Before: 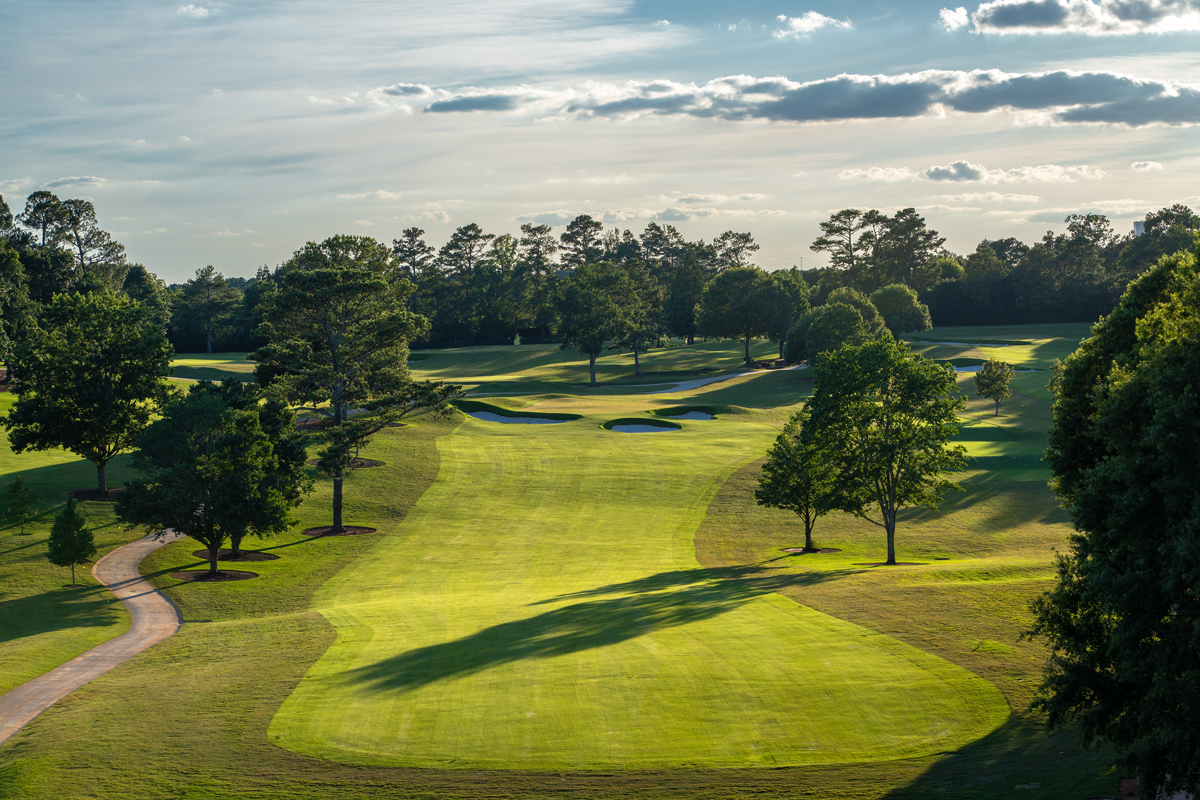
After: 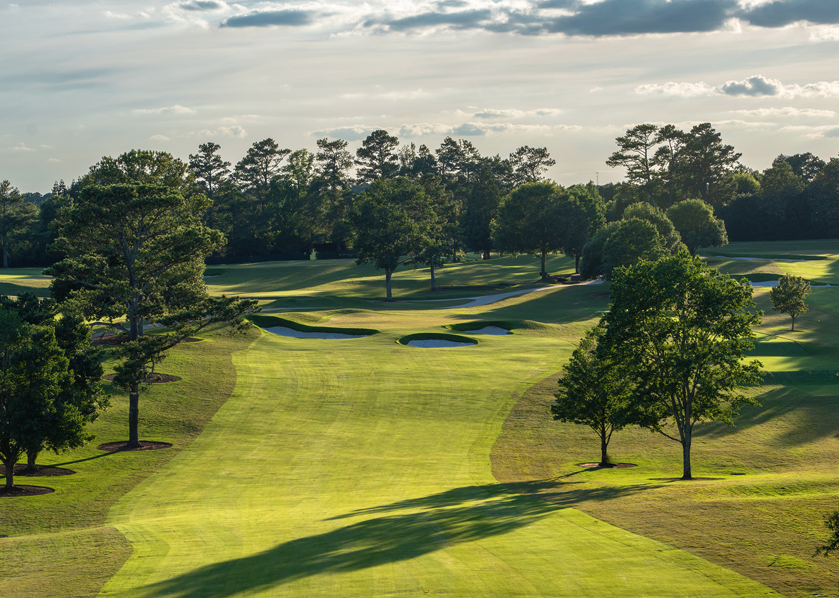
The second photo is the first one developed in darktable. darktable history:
crop and rotate: left 17.046%, top 10.659%, right 12.989%, bottom 14.553%
contrast brightness saturation: saturation -0.05
